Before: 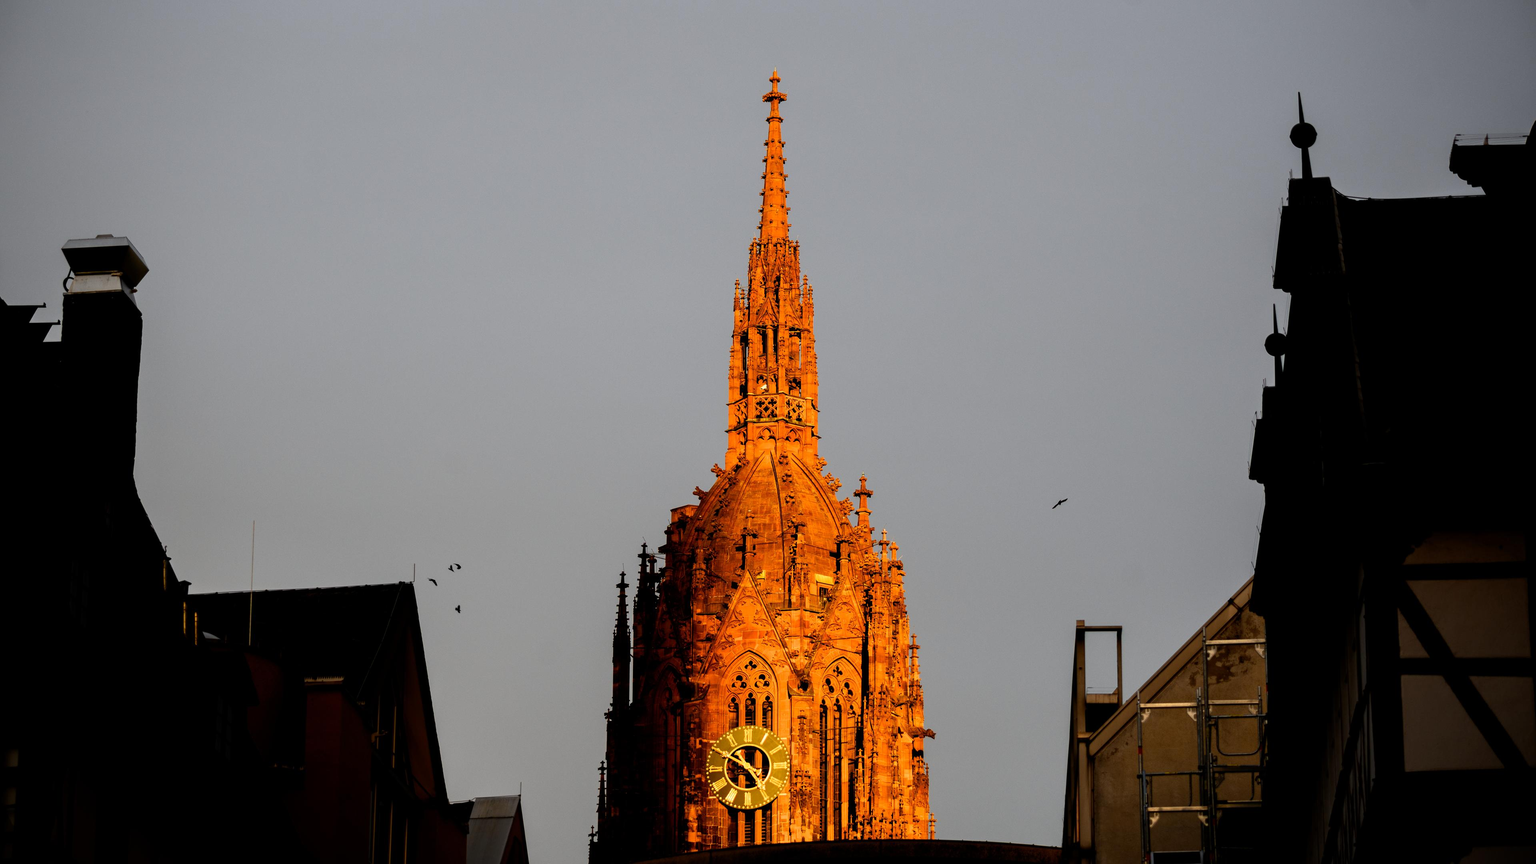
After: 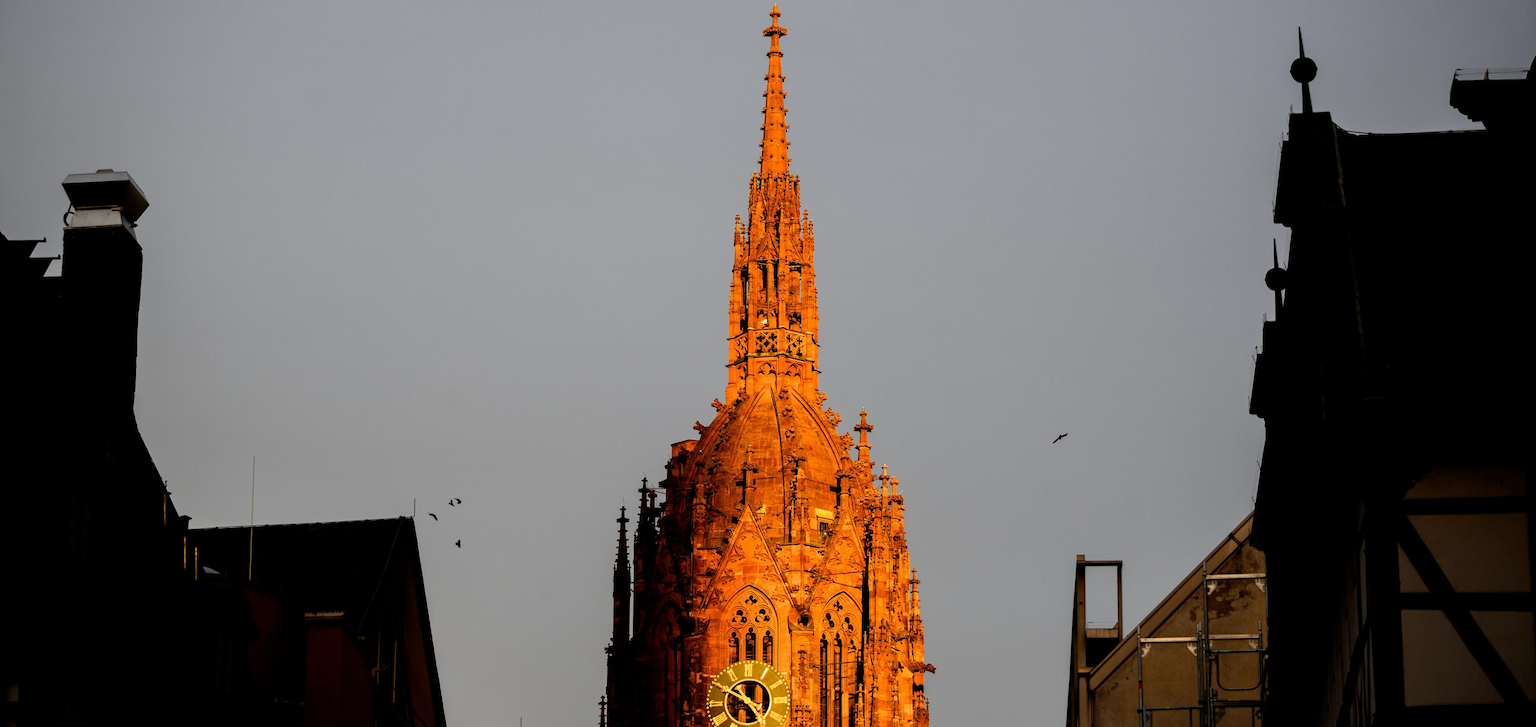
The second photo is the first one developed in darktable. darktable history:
crop: top 7.597%, bottom 8.234%
